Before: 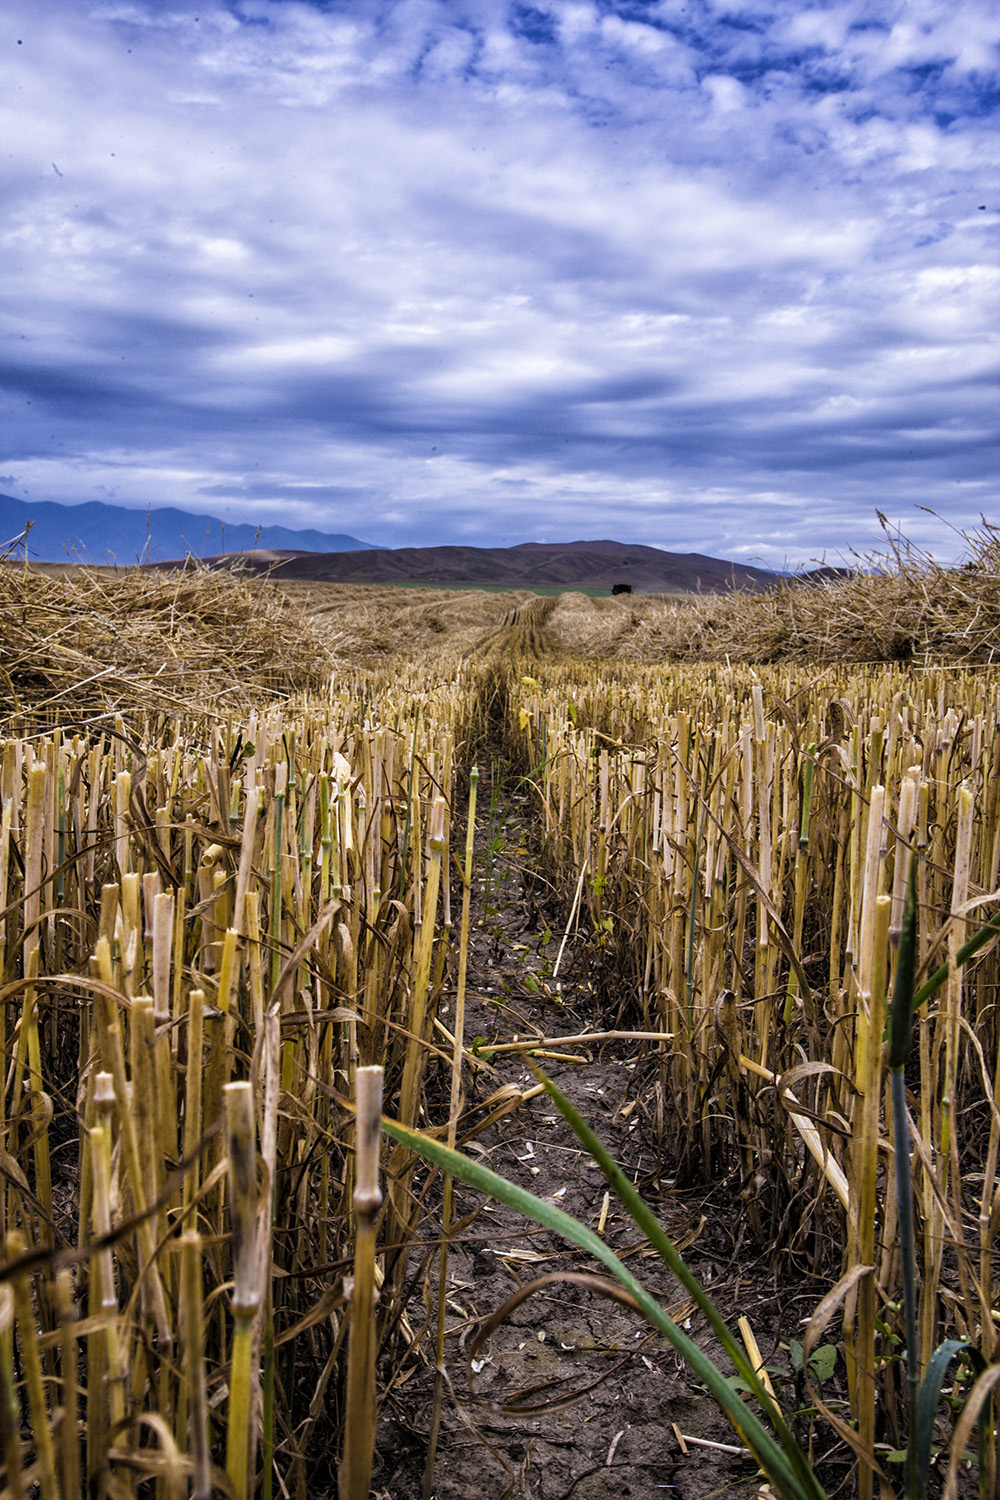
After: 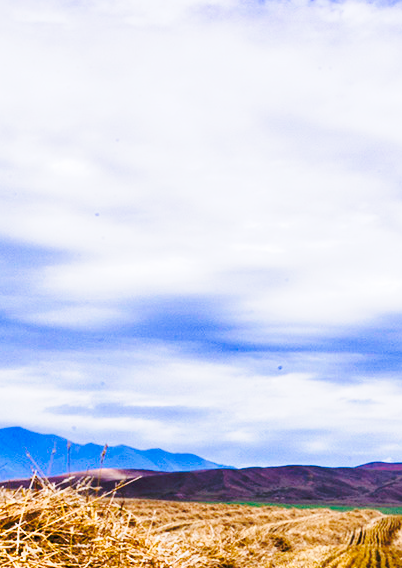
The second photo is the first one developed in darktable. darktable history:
crop: left 15.449%, top 5.424%, right 44.318%, bottom 56.649%
color balance rgb: perceptual saturation grading › global saturation 20%, perceptual saturation grading › highlights -25.896%, perceptual saturation grading › shadows 49.917%
tone curve: curves: ch0 [(0, 0) (0.003, 0.037) (0.011, 0.061) (0.025, 0.104) (0.044, 0.145) (0.069, 0.145) (0.1, 0.127) (0.136, 0.175) (0.177, 0.207) (0.224, 0.252) (0.277, 0.341) (0.335, 0.446) (0.399, 0.554) (0.468, 0.658) (0.543, 0.757) (0.623, 0.843) (0.709, 0.919) (0.801, 0.958) (0.898, 0.975) (1, 1)], preserve colors none
color correction: highlights b* 0.05
exposure: black level correction 0.001, compensate exposure bias true, compensate highlight preservation false
